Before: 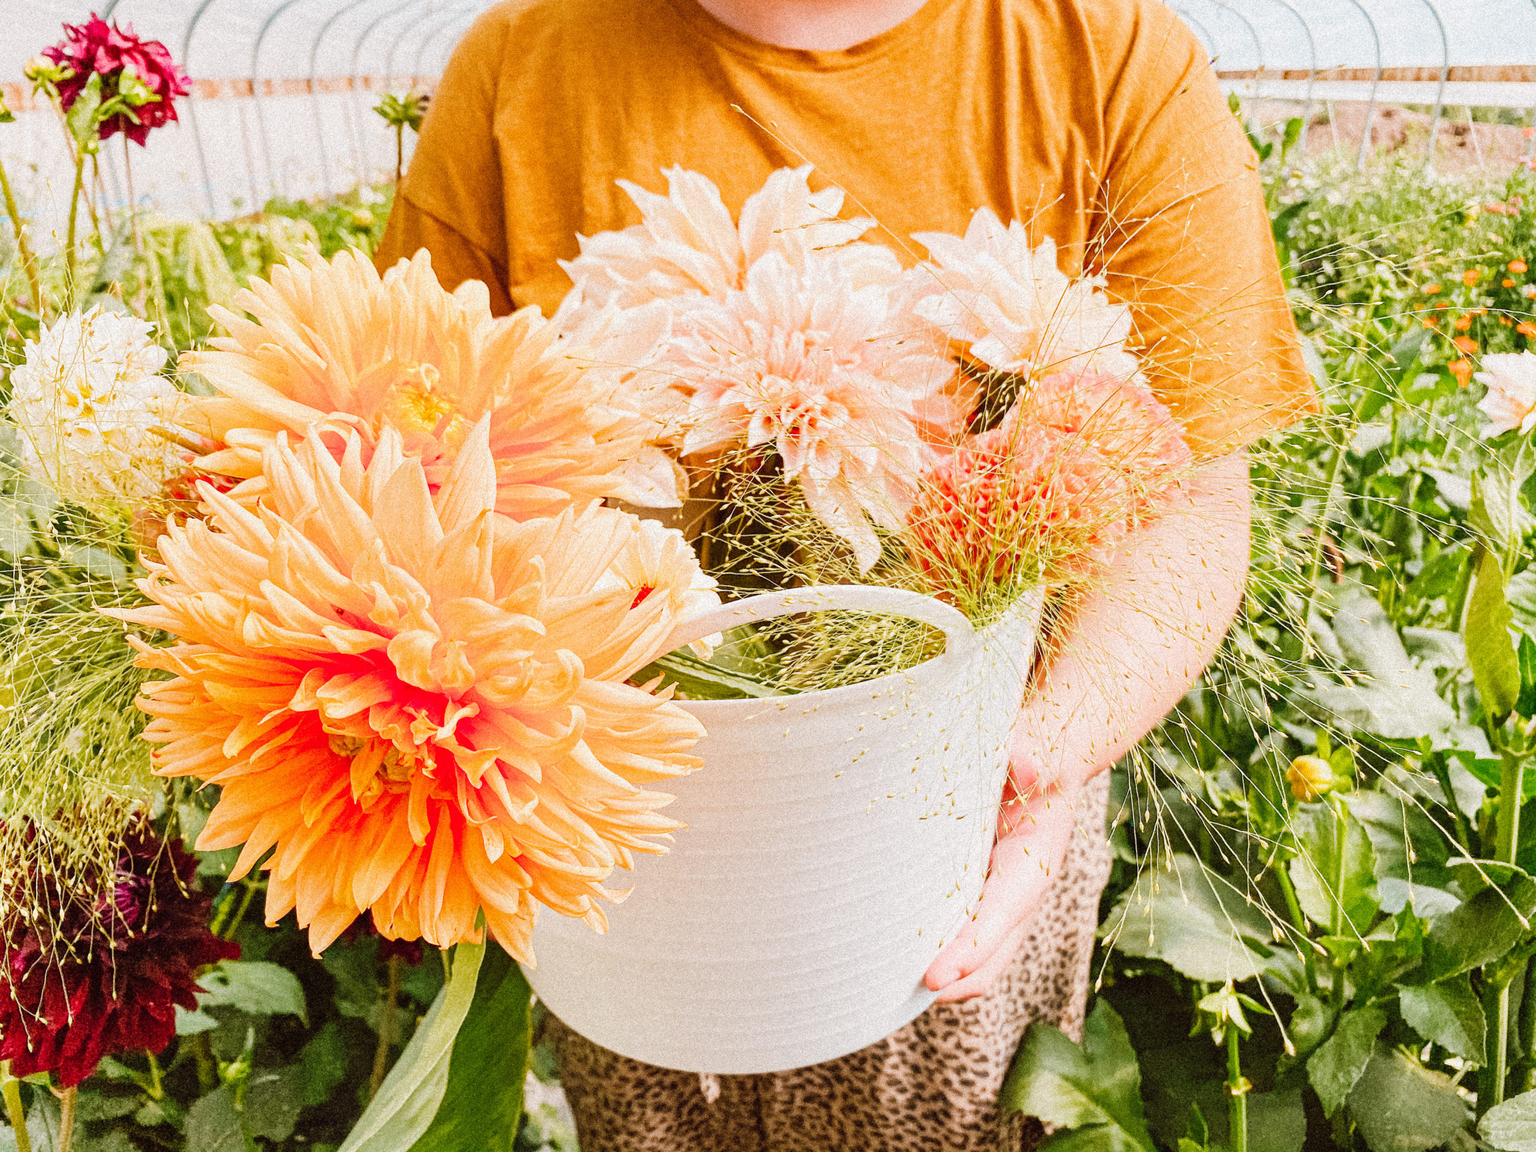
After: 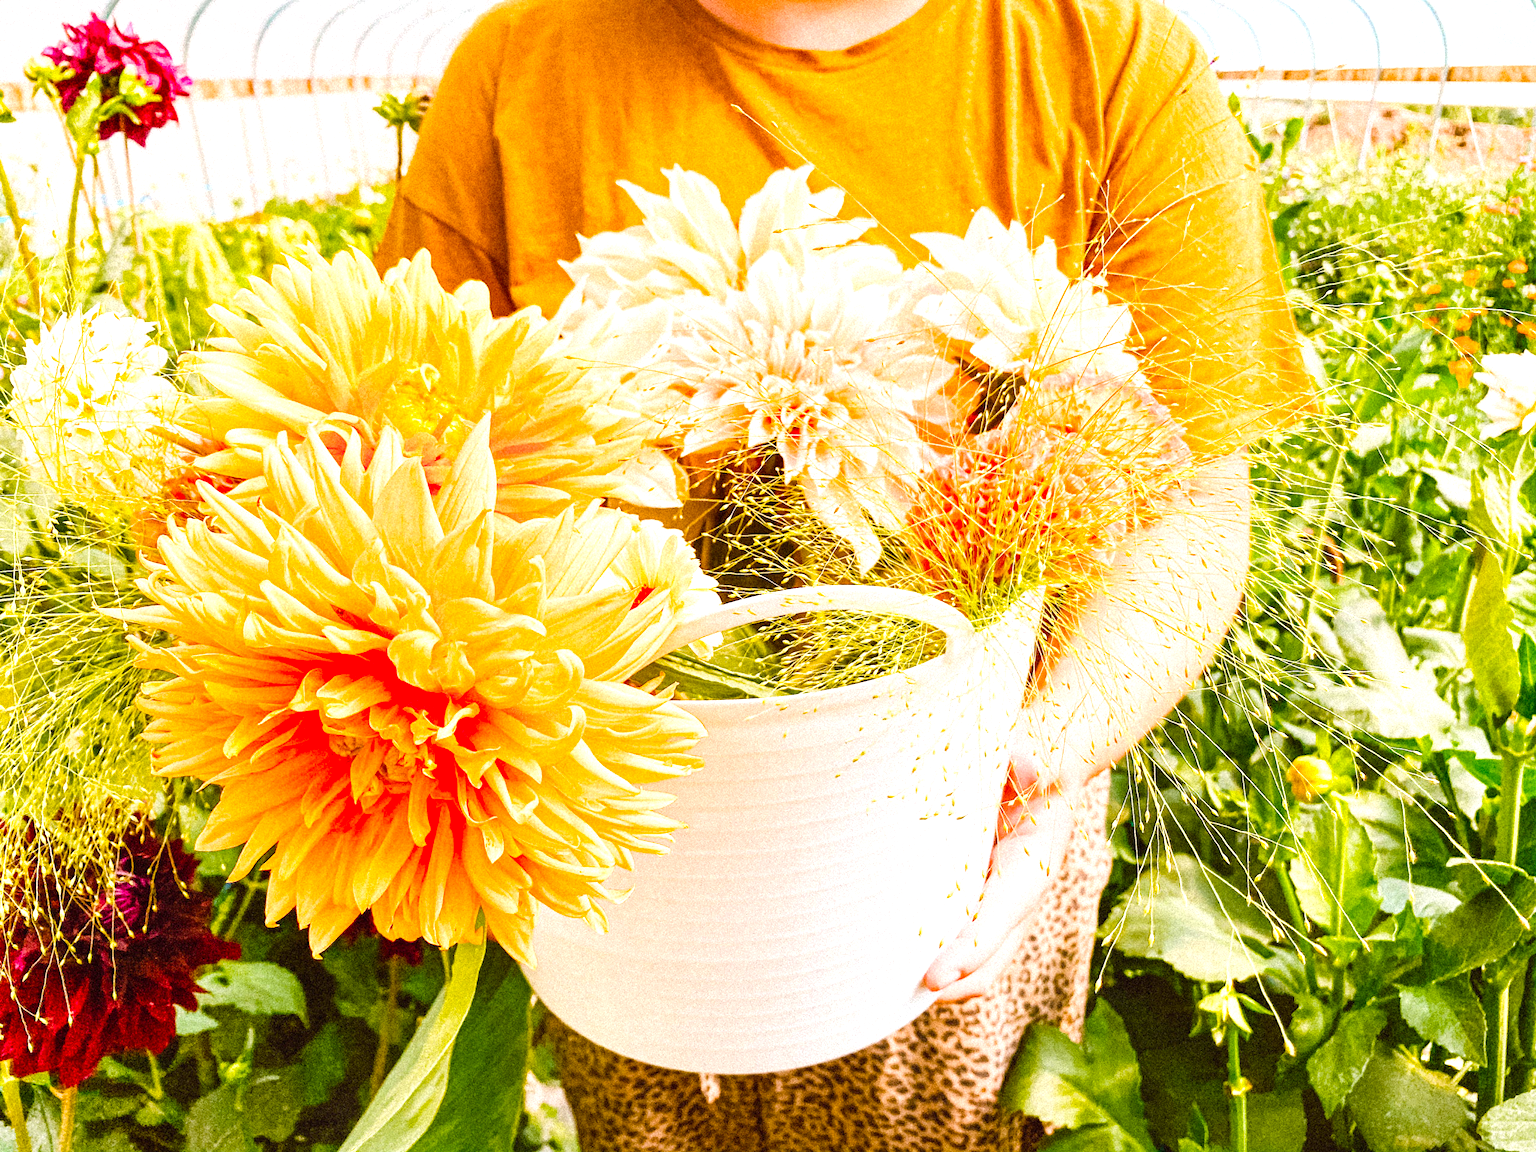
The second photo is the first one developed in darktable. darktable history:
color balance rgb: perceptual saturation grading › global saturation 30%, global vibrance 30%
exposure: exposure 0.556 EV, compensate highlight preservation false
